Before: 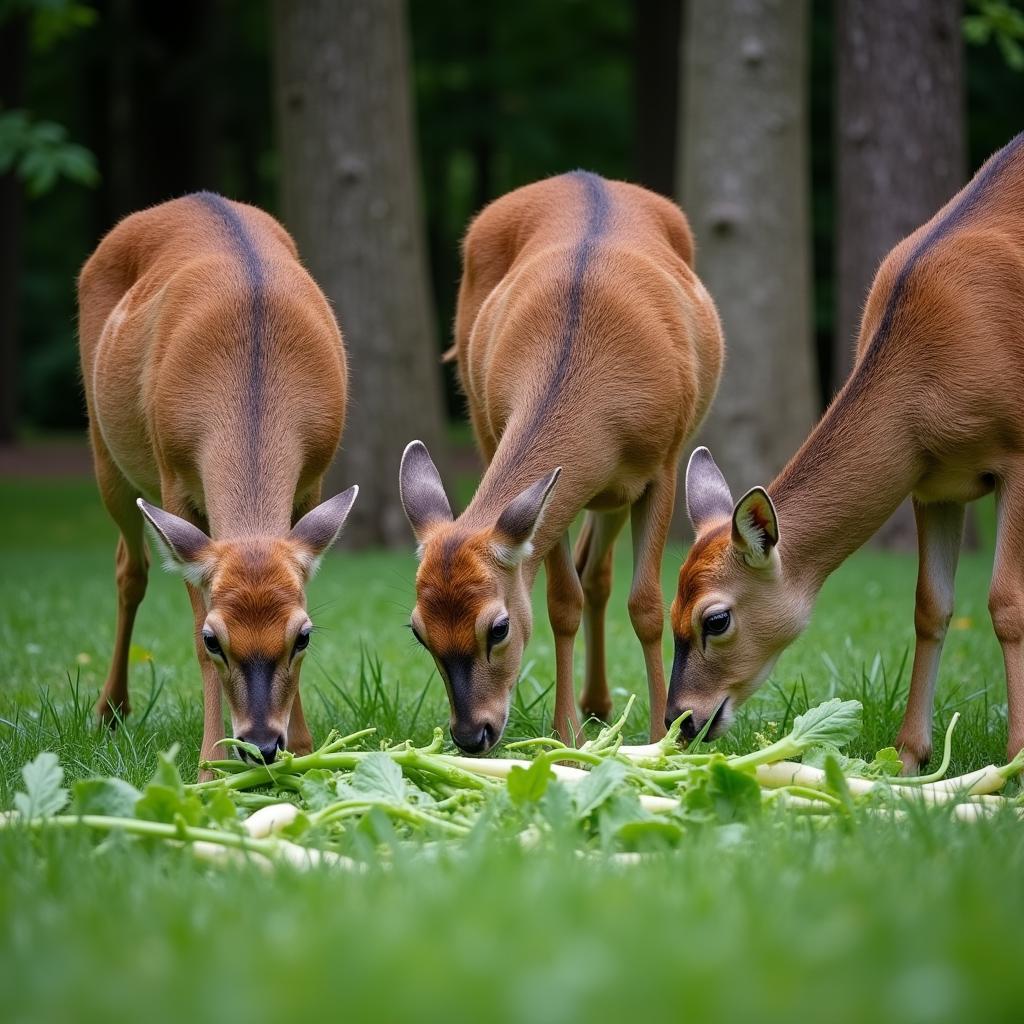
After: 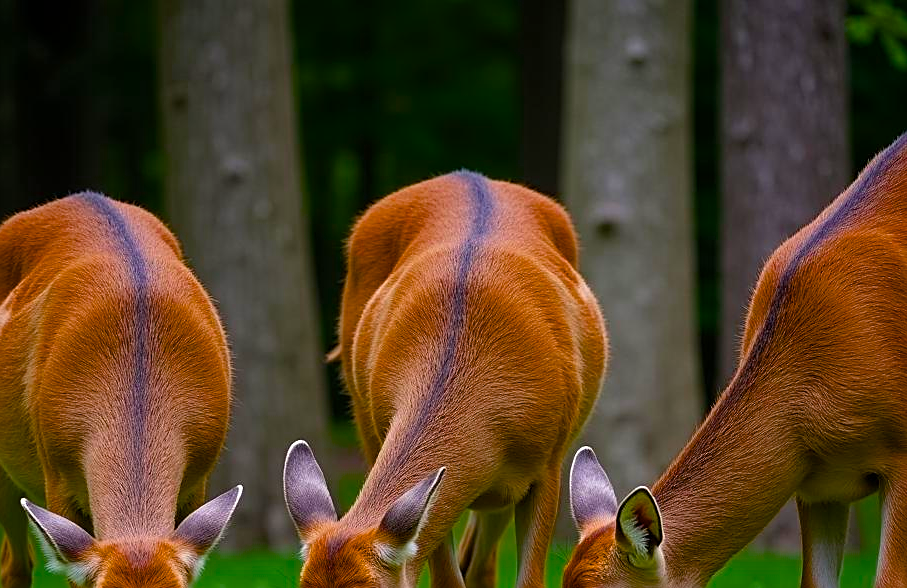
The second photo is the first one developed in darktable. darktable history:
color balance rgb: linear chroma grading › global chroma 15.034%, perceptual saturation grading › global saturation 30.518%, global vibrance 16.6%, saturation formula JzAzBz (2021)
sharpen: on, module defaults
crop and rotate: left 11.383%, bottom 42.527%
